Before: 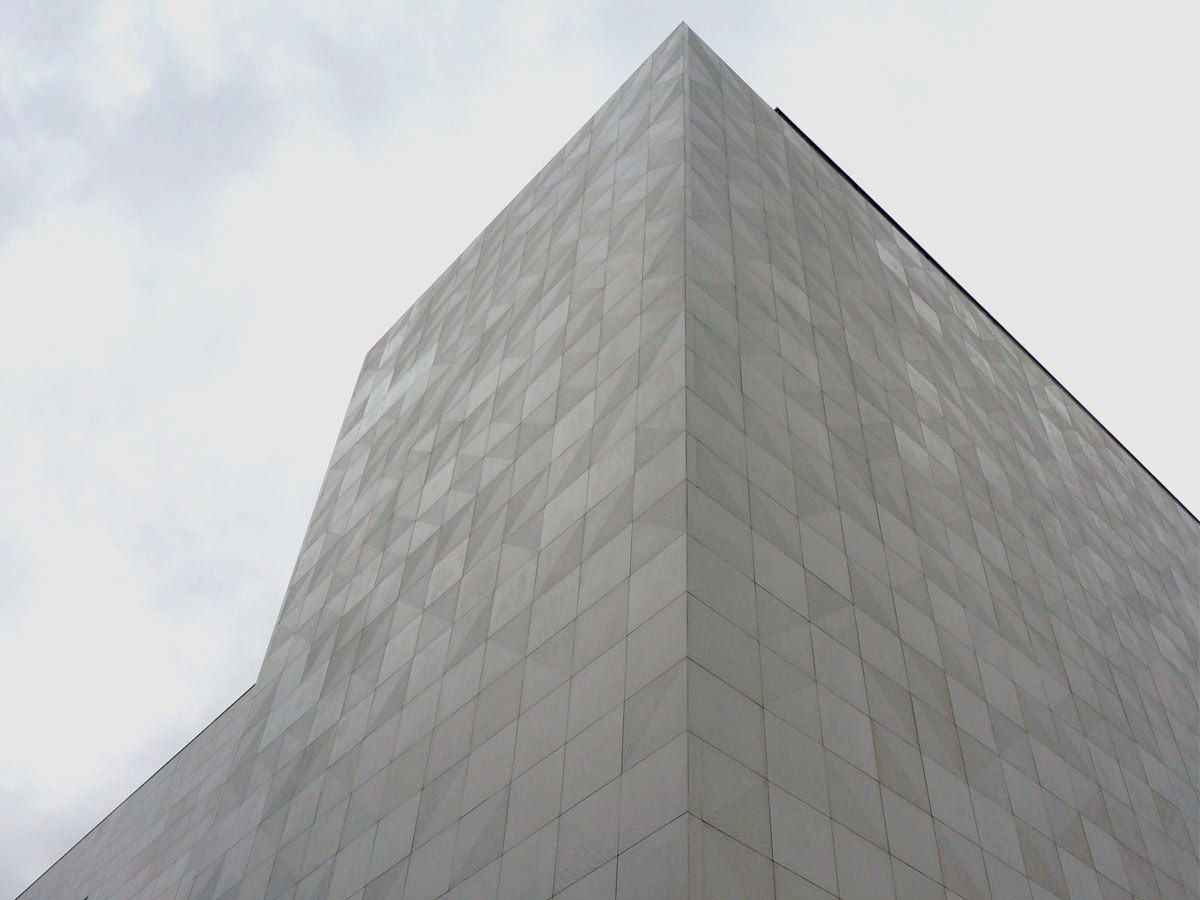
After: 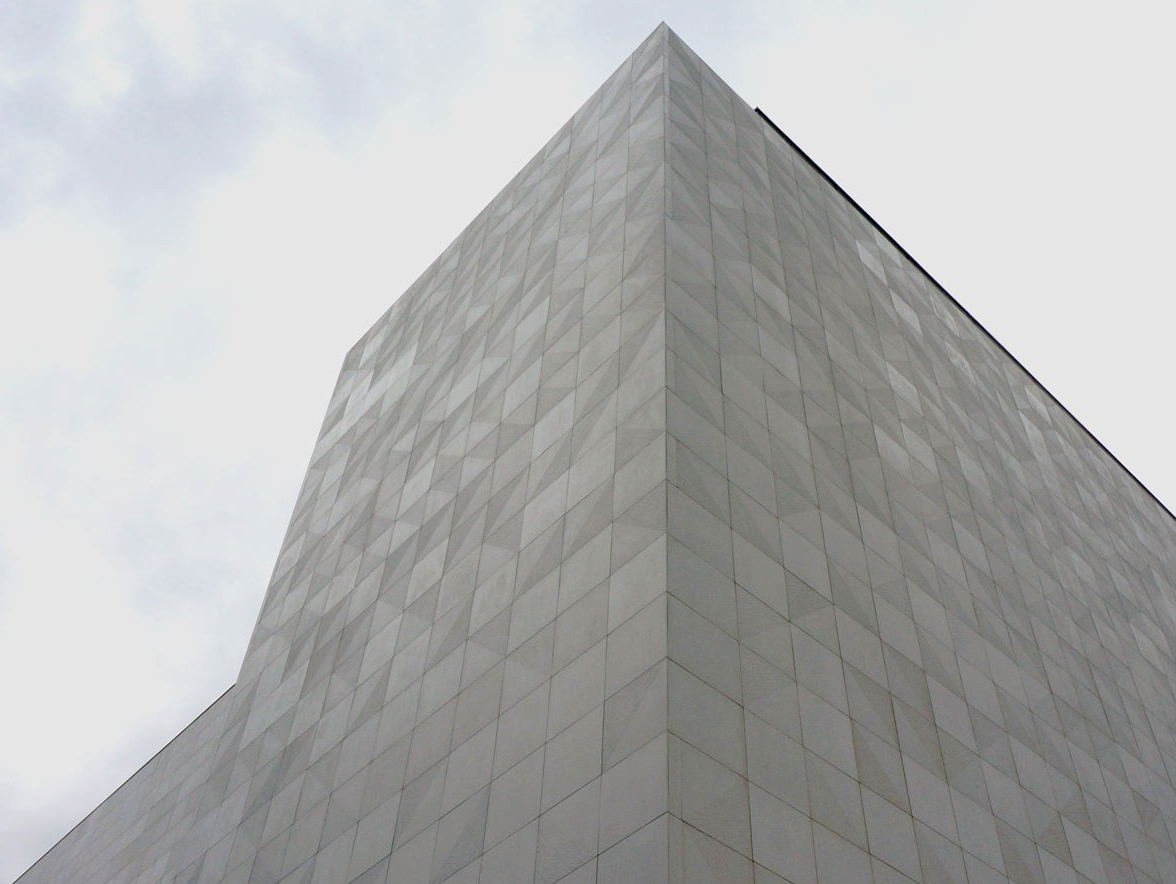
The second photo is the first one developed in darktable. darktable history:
crop: left 1.725%, right 0.27%, bottom 1.769%
